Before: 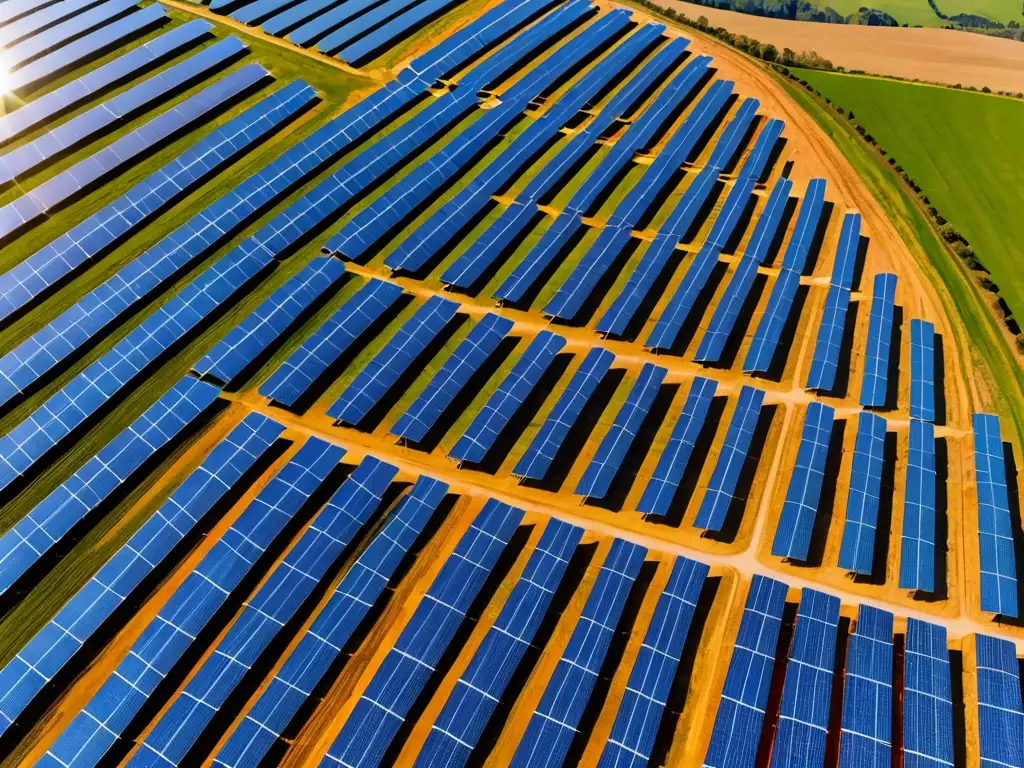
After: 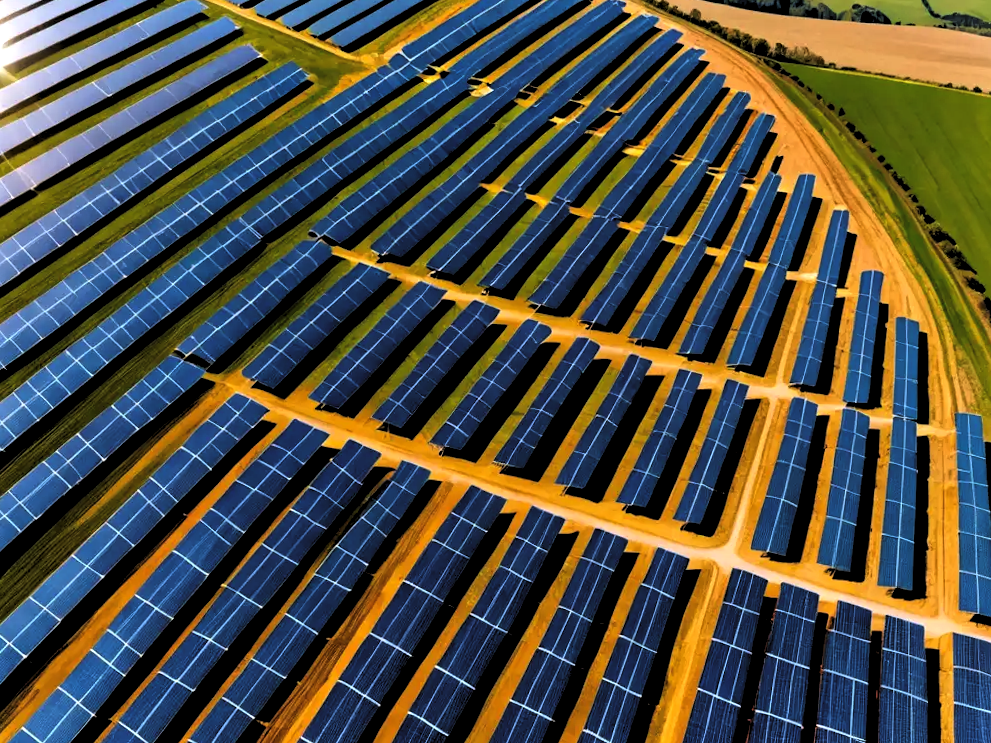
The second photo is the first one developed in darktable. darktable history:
crop and rotate: angle -1.41°
levels: levels [0.182, 0.542, 0.902]
